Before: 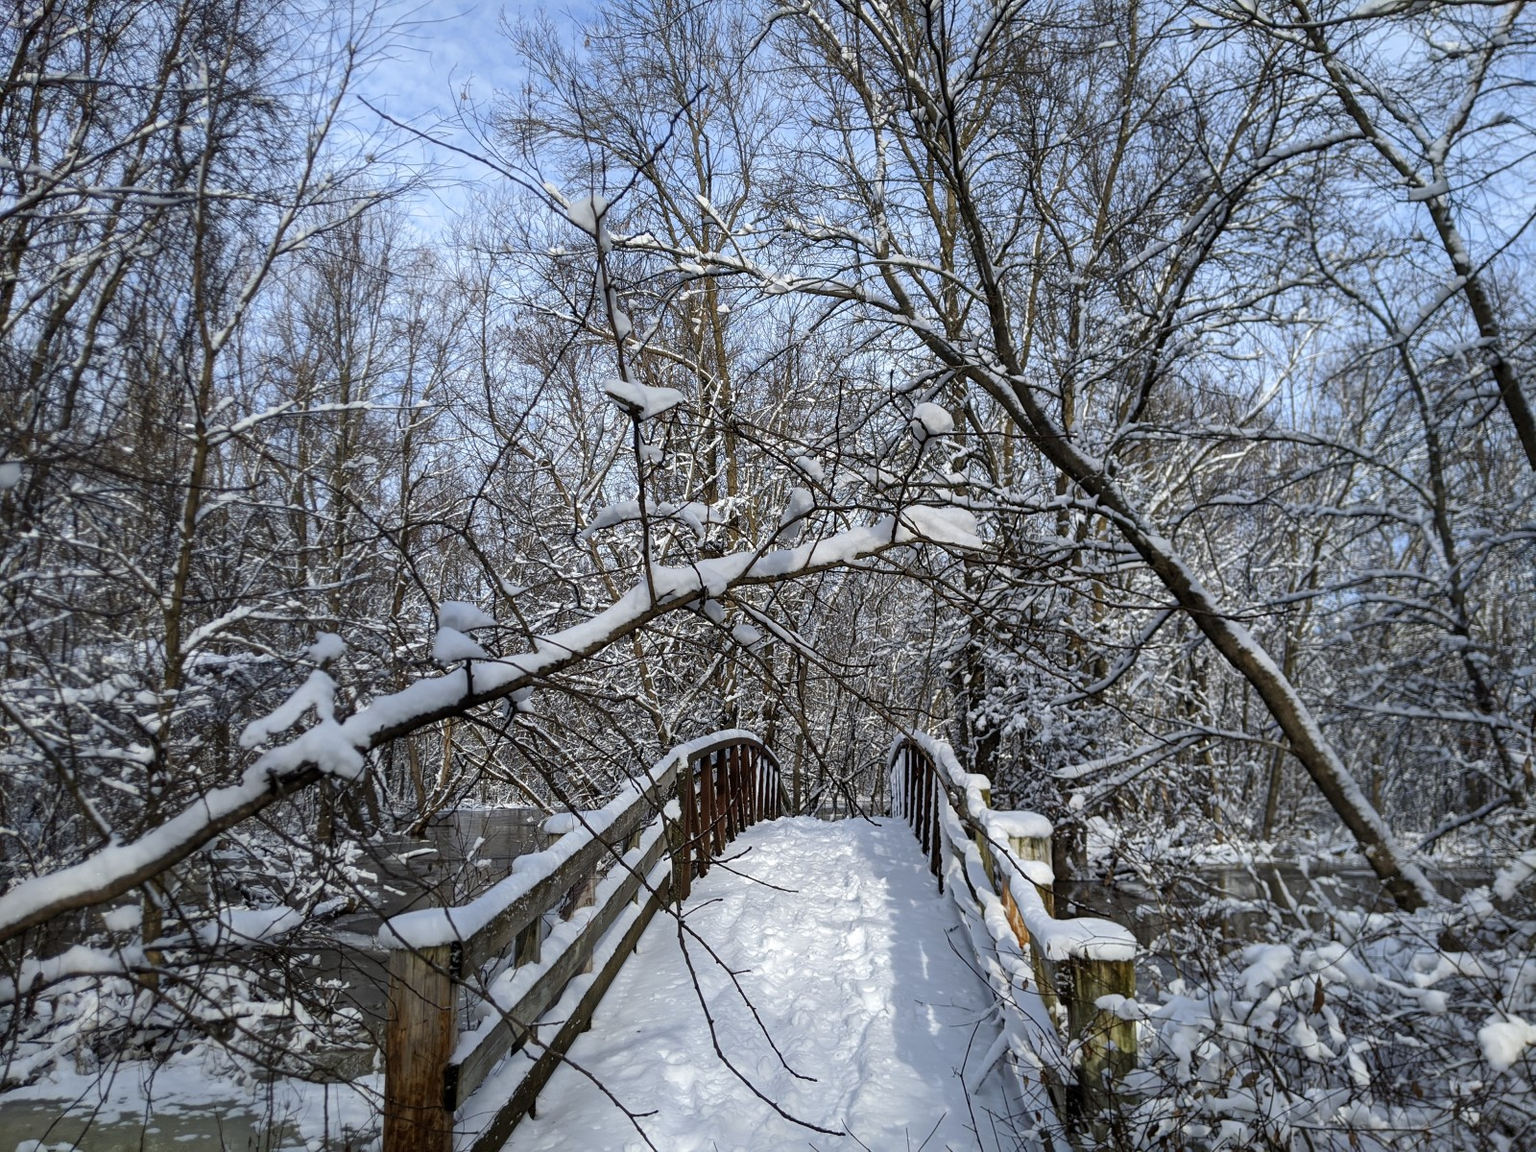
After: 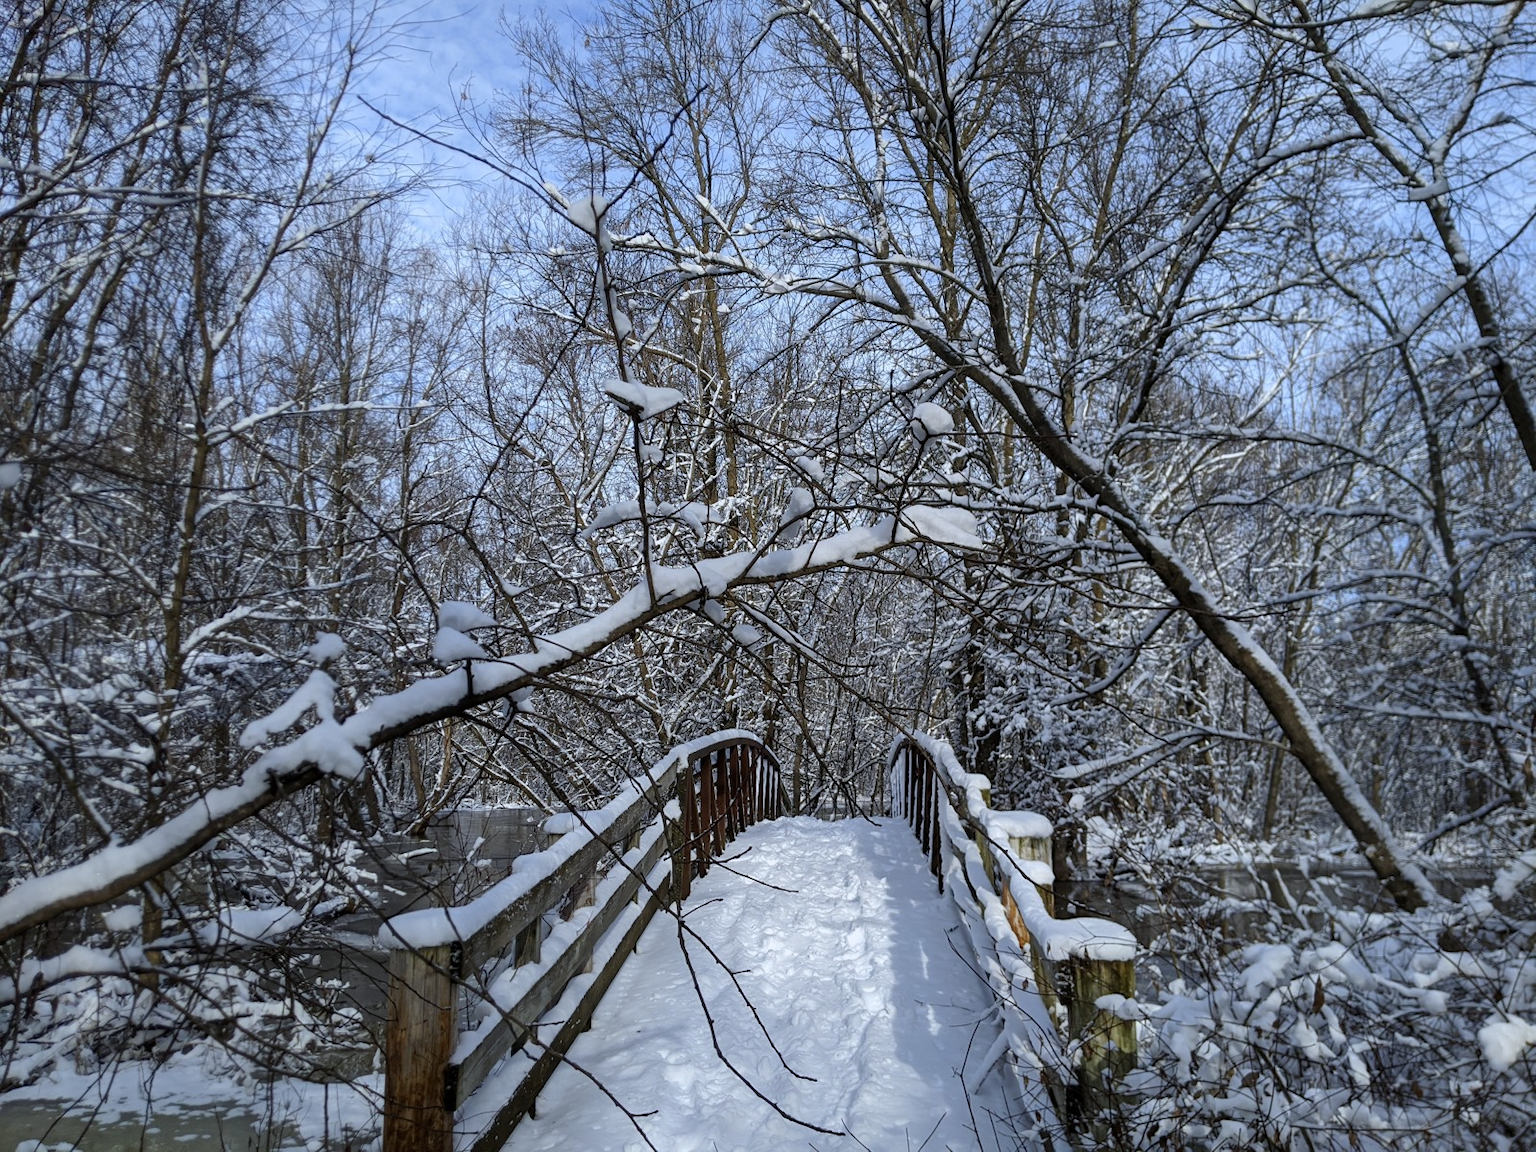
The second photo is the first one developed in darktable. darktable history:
white balance: red 0.967, blue 1.049
exposure: exposure -0.153 EV, compensate highlight preservation false
